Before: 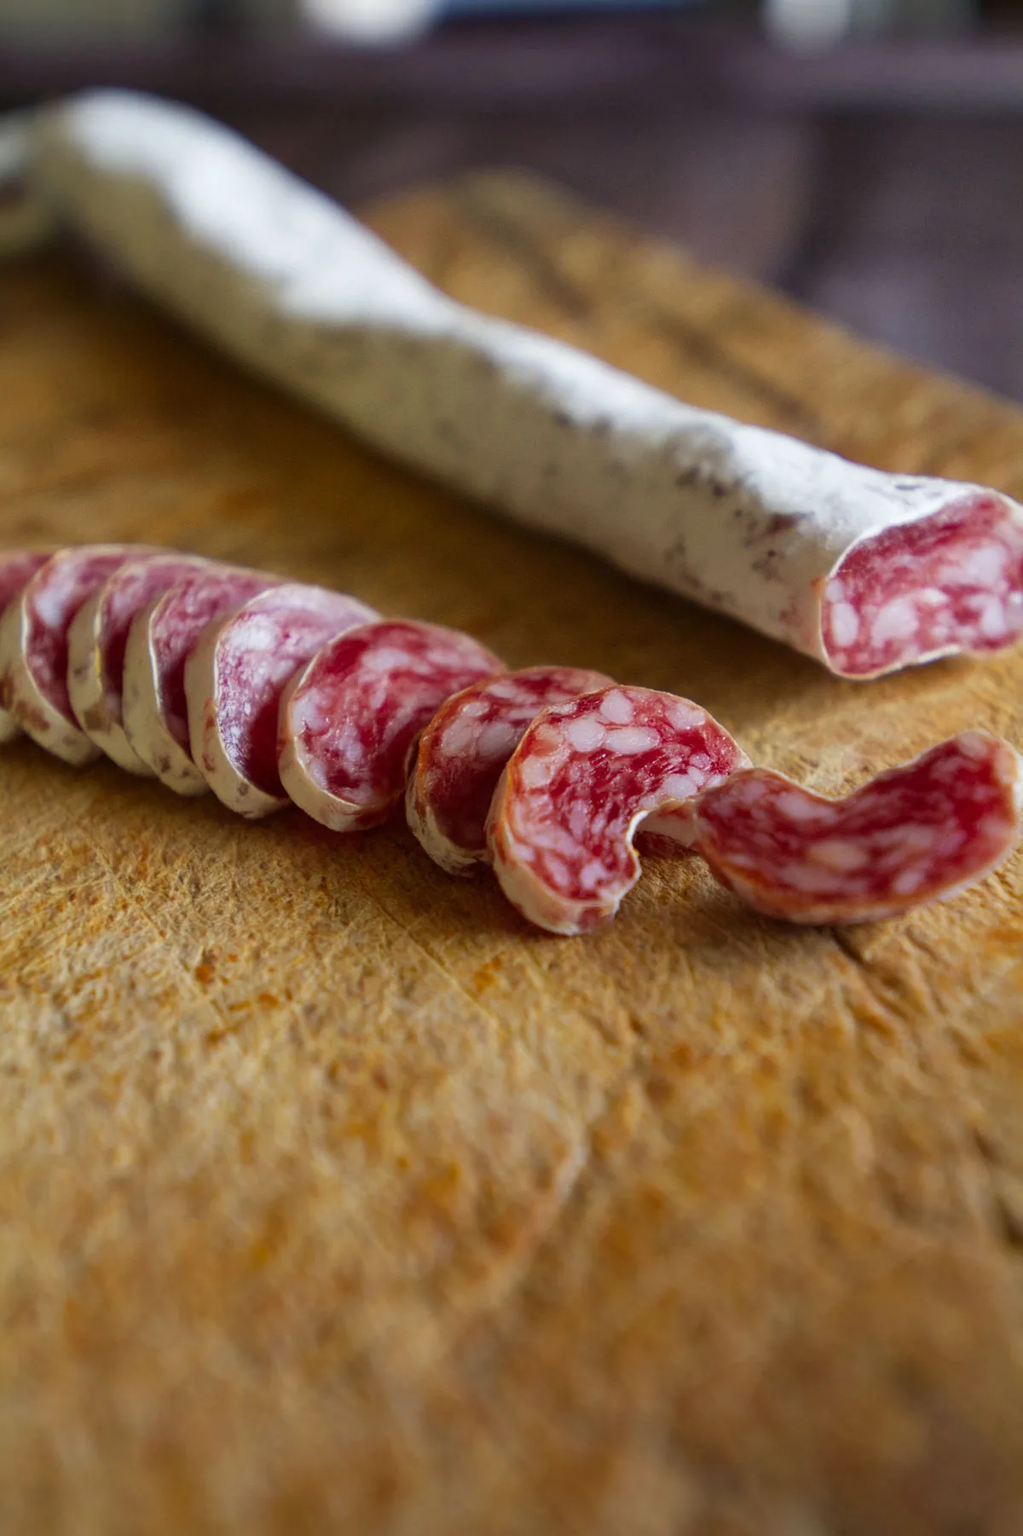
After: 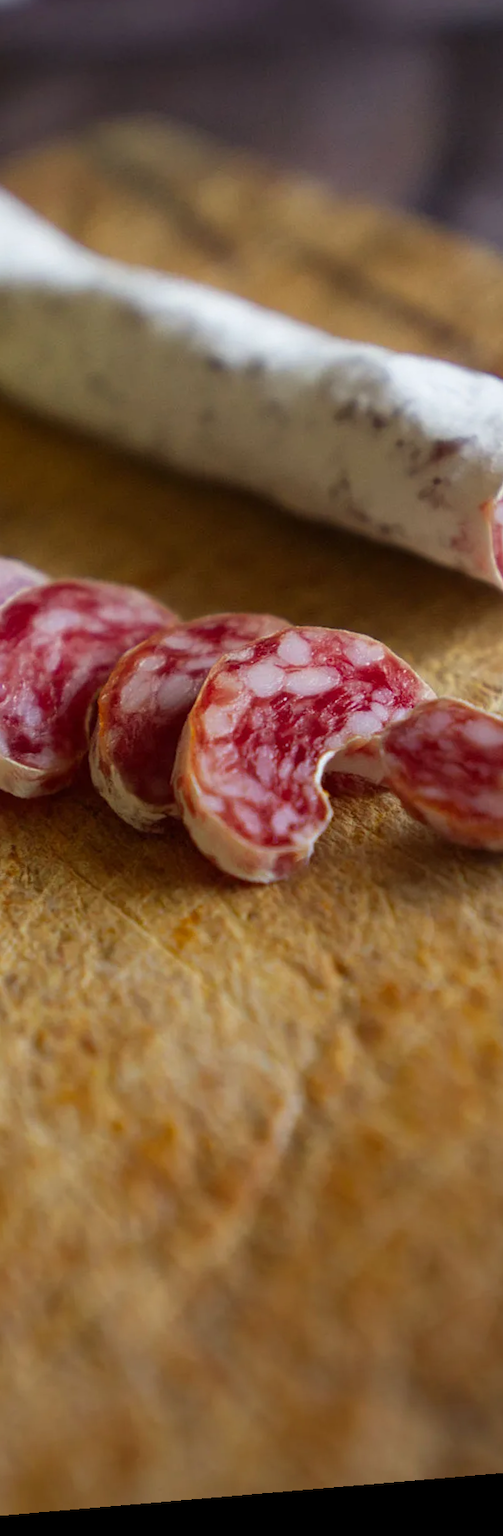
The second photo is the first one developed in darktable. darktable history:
white balance: emerald 1
rotate and perspective: rotation -4.86°, automatic cropping off
crop: left 33.452%, top 6.025%, right 23.155%
